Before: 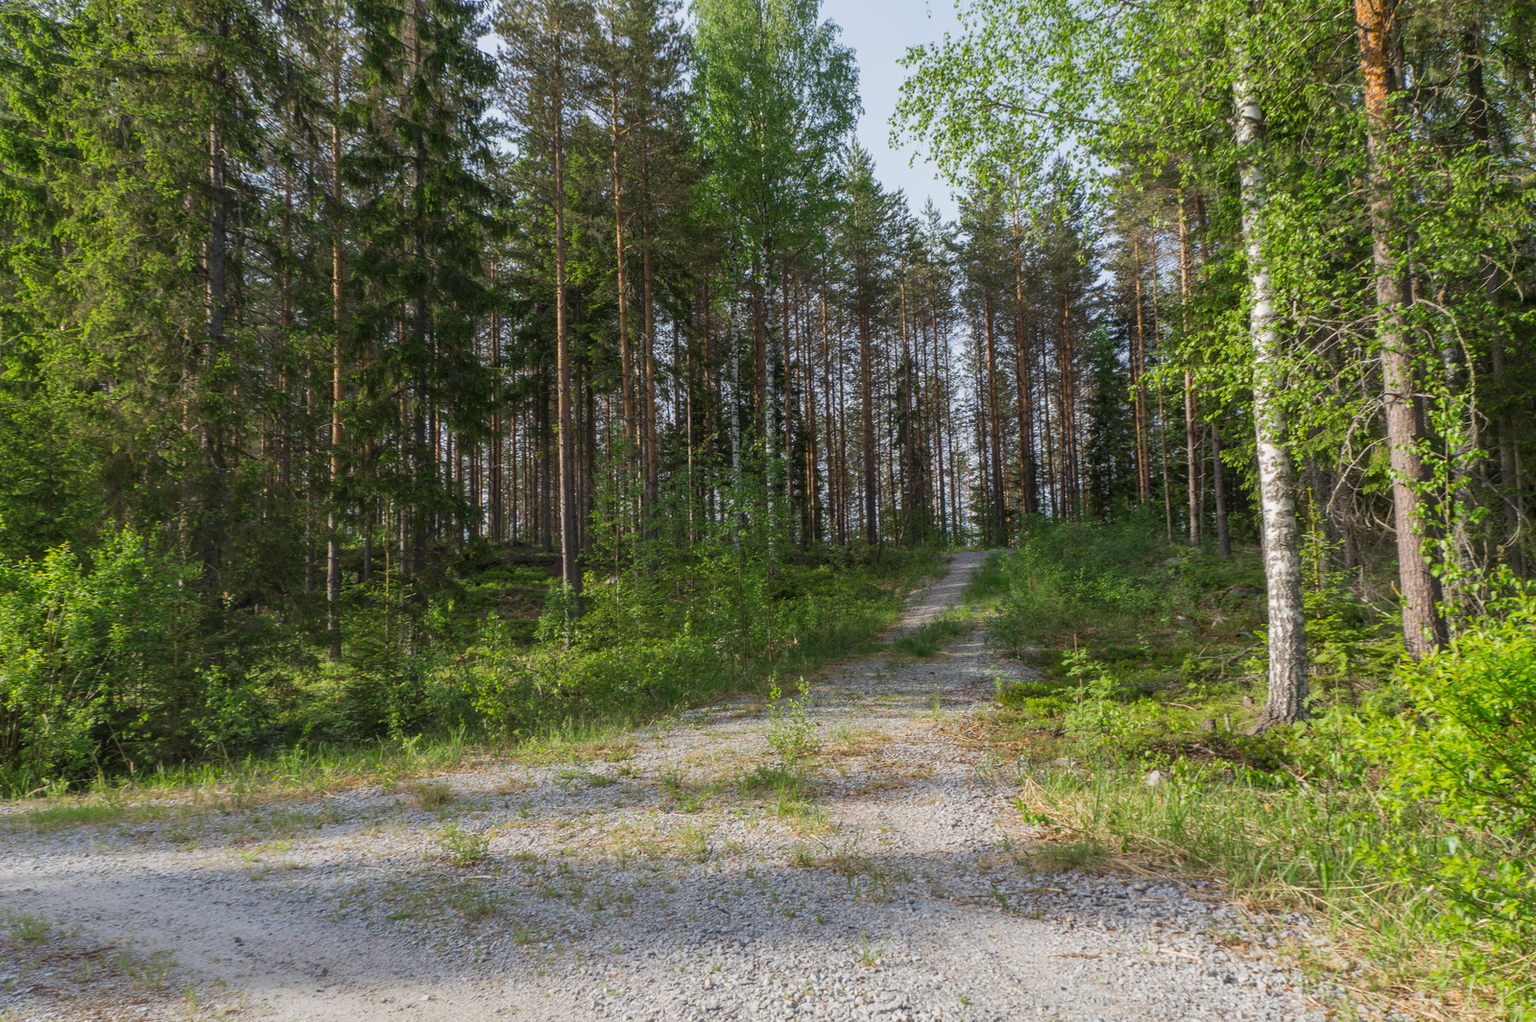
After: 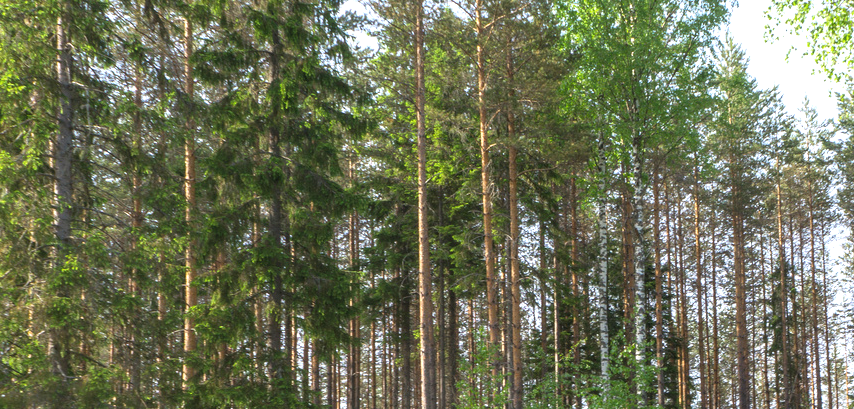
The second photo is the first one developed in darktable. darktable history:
crop: left 10.162%, top 10.561%, right 36.434%, bottom 51.004%
local contrast: mode bilateral grid, contrast 100, coarseness 99, detail 91%, midtone range 0.2
exposure: black level correction 0, exposure 1.199 EV, compensate highlight preservation false
base curve: curves: ch0 [(0, 0) (0.472, 0.508) (1, 1)], preserve colors none
tone equalizer: on, module defaults
